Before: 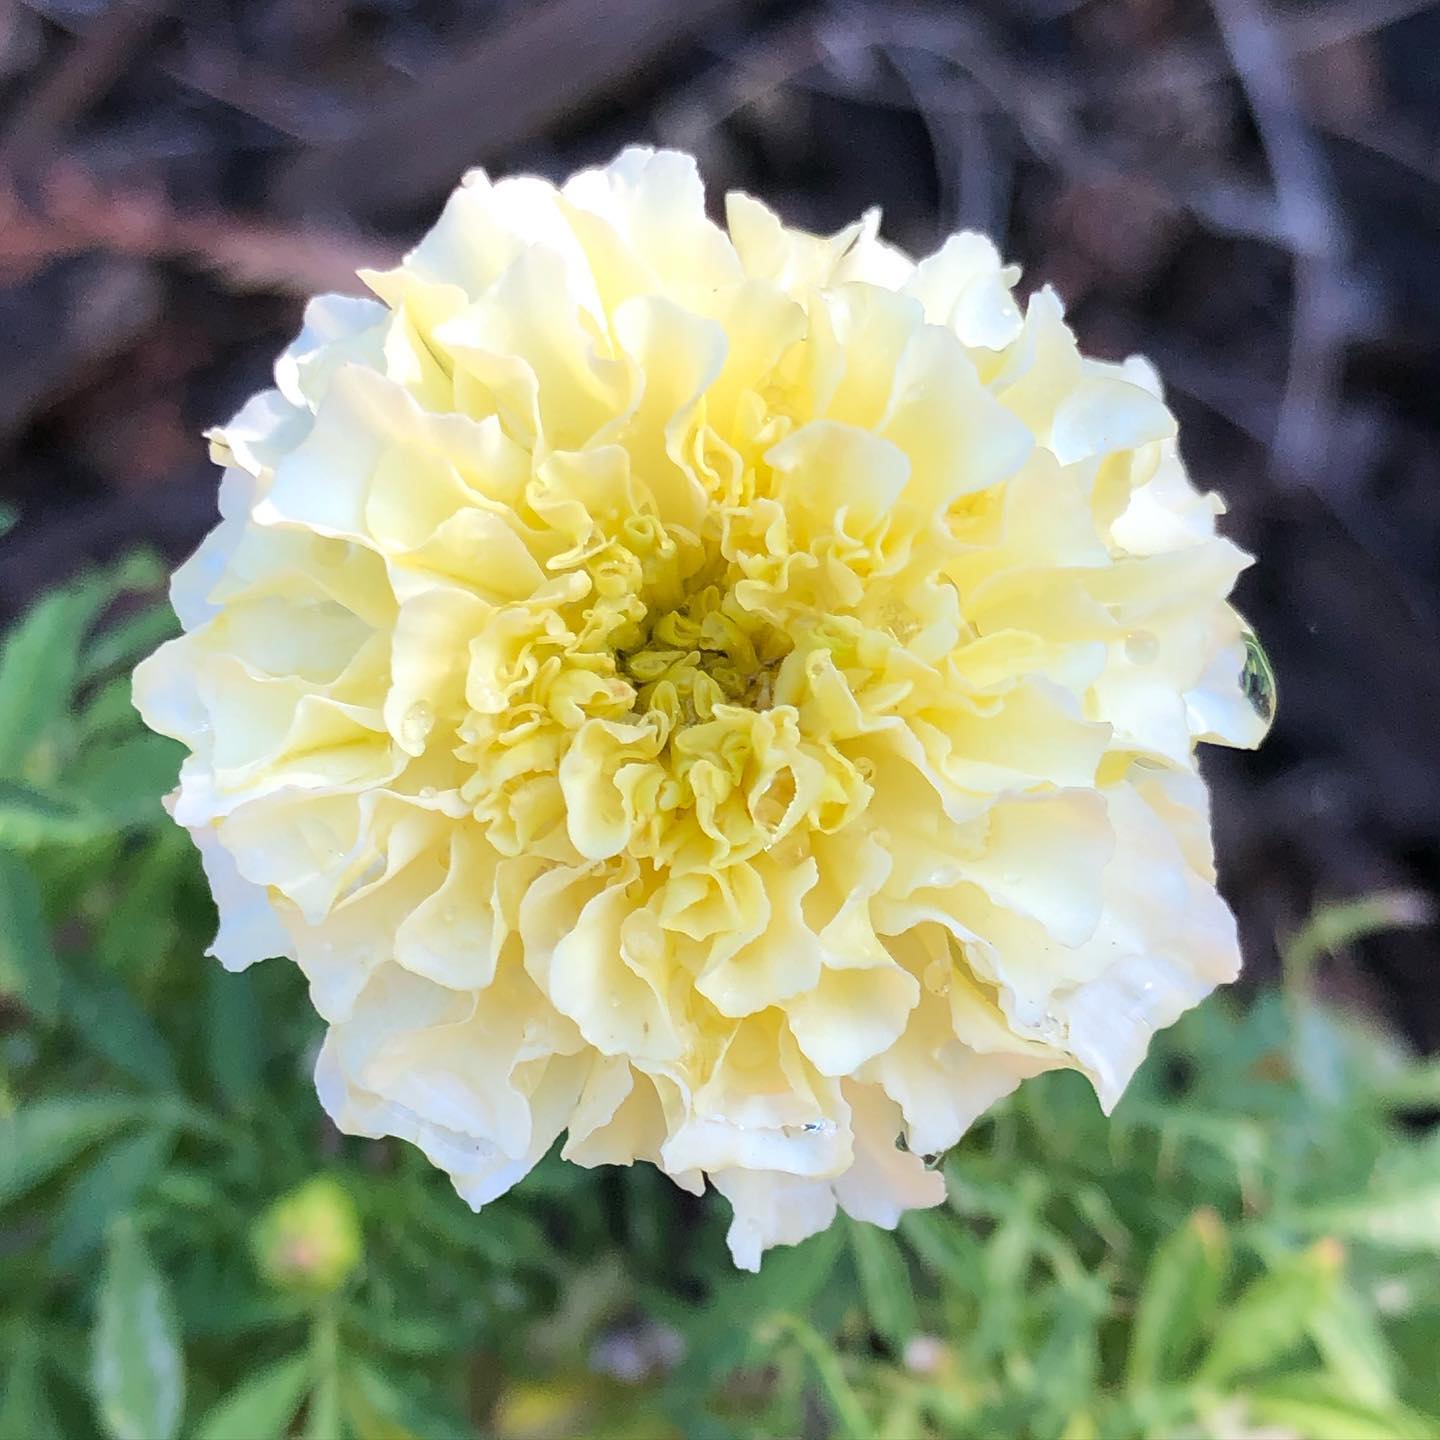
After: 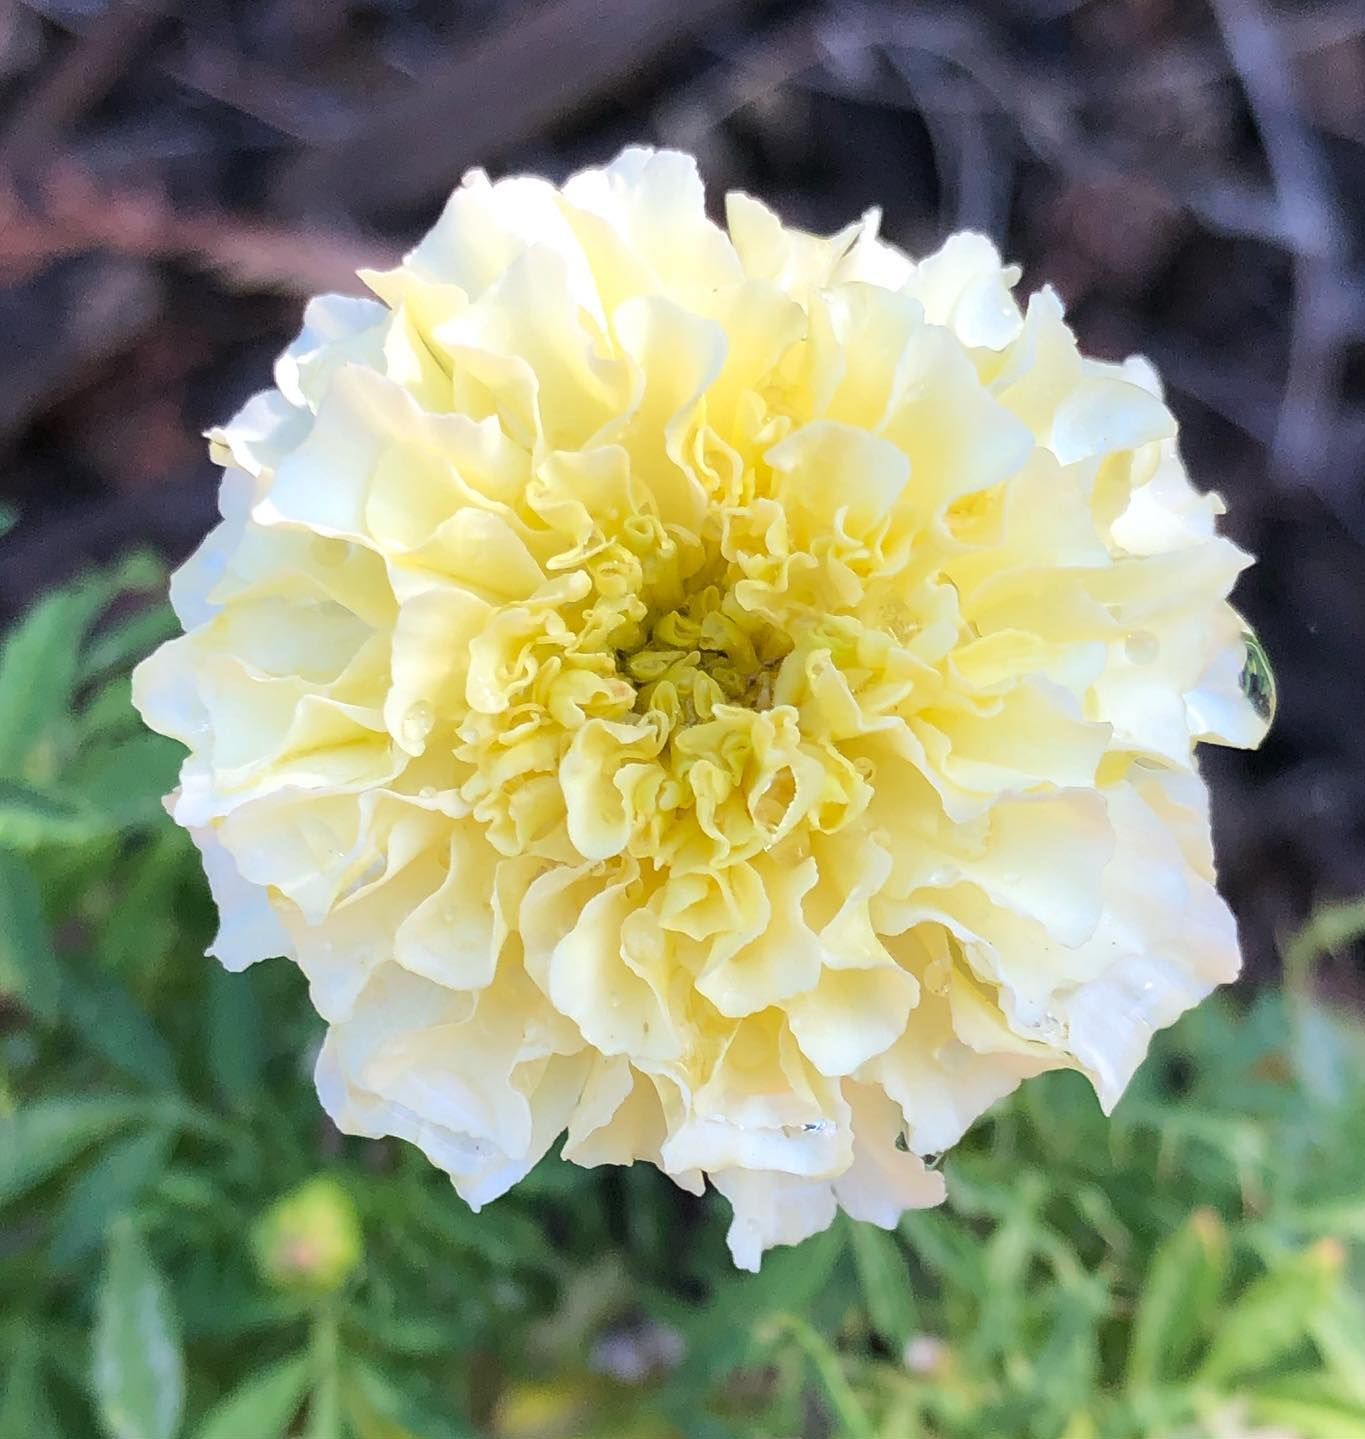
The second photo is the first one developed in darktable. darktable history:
crop and rotate: right 5.167%
white balance: emerald 1
